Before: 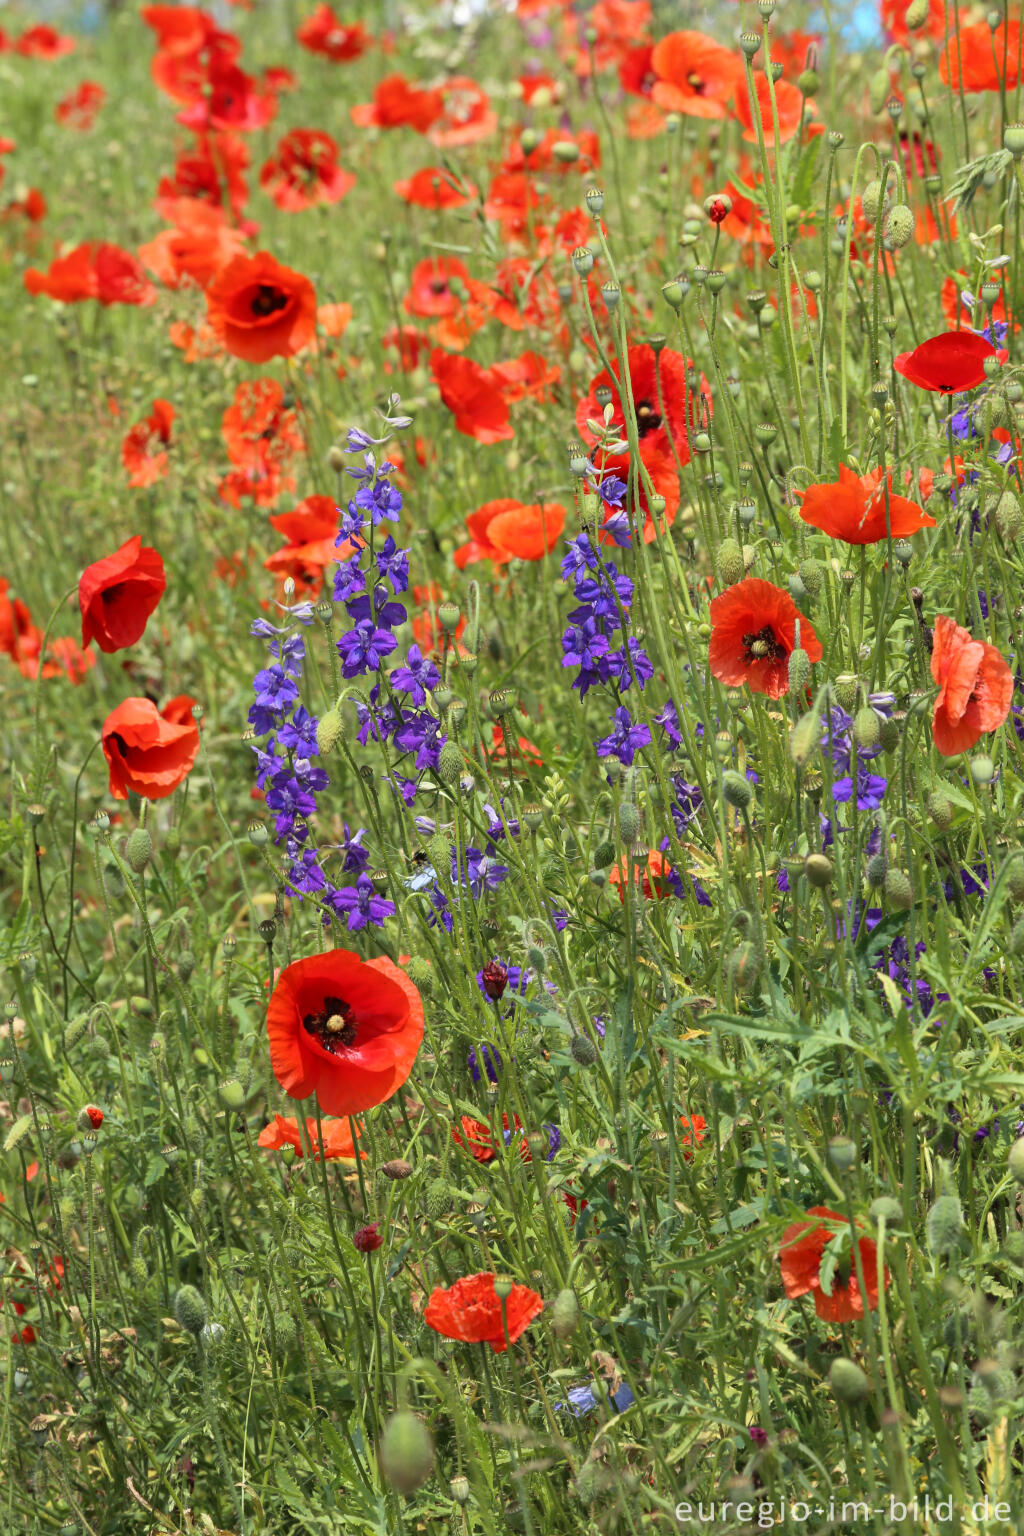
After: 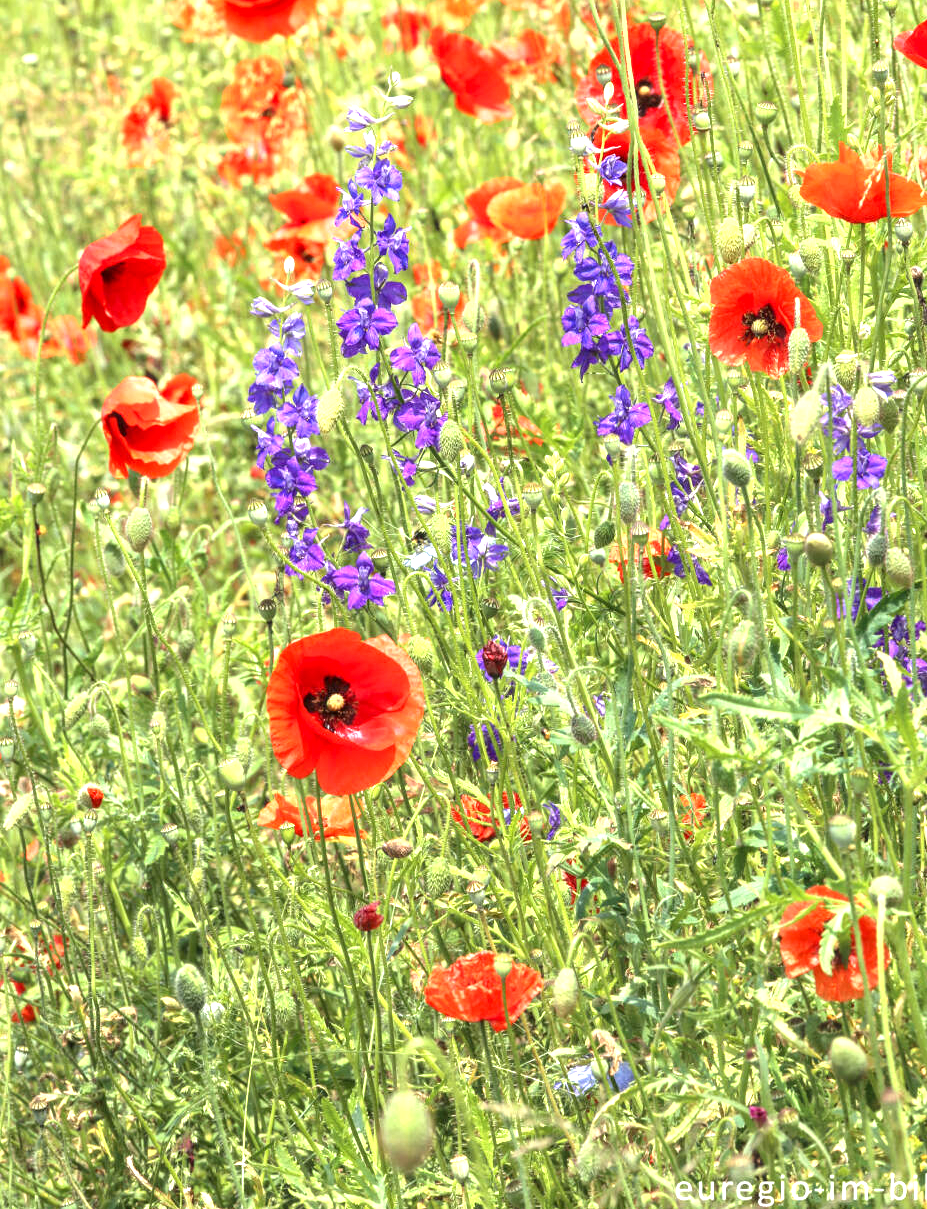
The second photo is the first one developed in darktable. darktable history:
exposure: black level correction 0, exposure 1.45 EV, compensate exposure bias true, compensate highlight preservation false
local contrast: on, module defaults
crop: top 20.916%, right 9.437%, bottom 0.316%
